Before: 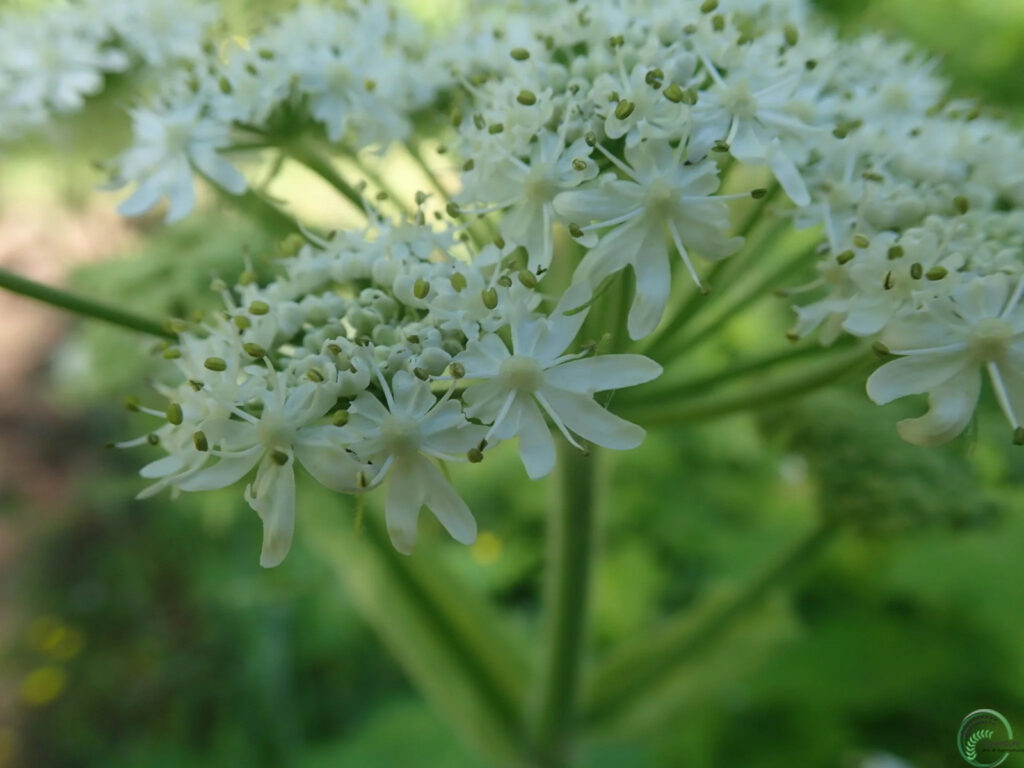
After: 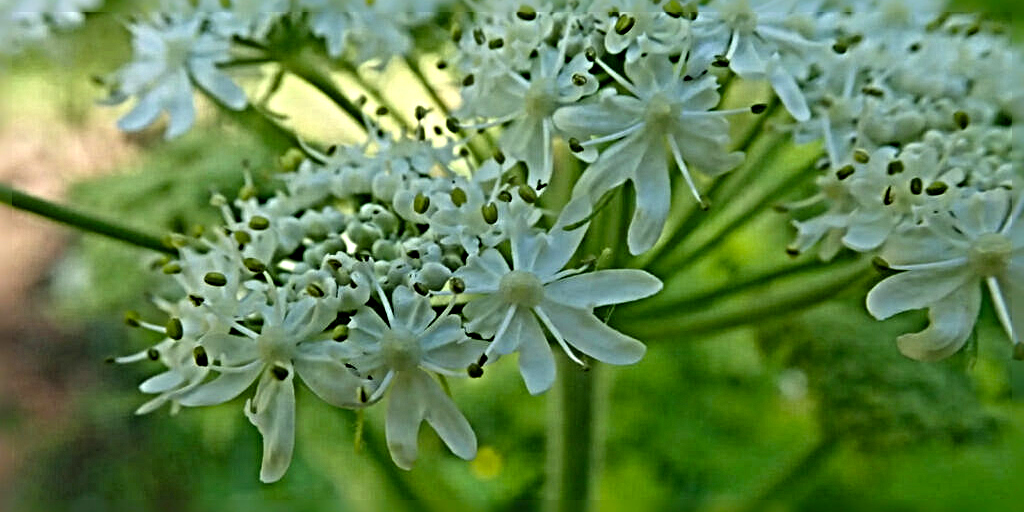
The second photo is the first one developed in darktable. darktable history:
sharpen: radius 6.3, amount 1.8, threshold 0
crop: top 11.166%, bottom 22.168%
color balance rgb: perceptual saturation grading › global saturation 20%, global vibrance 20%
